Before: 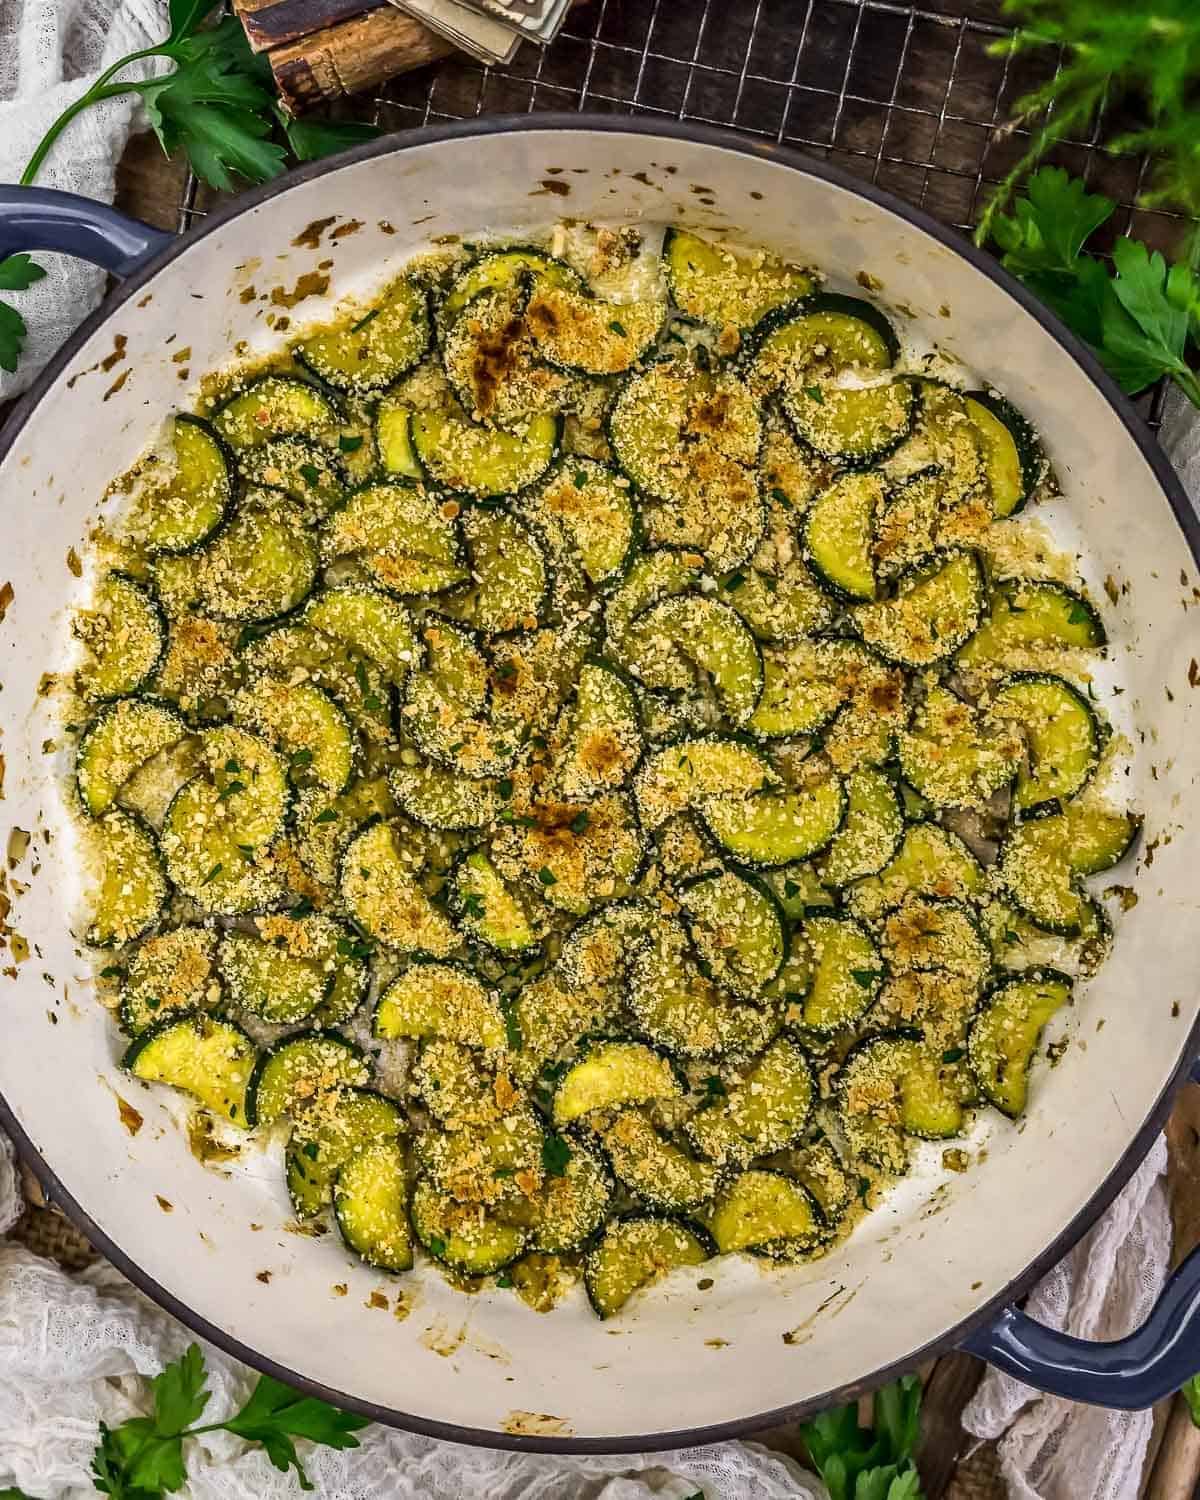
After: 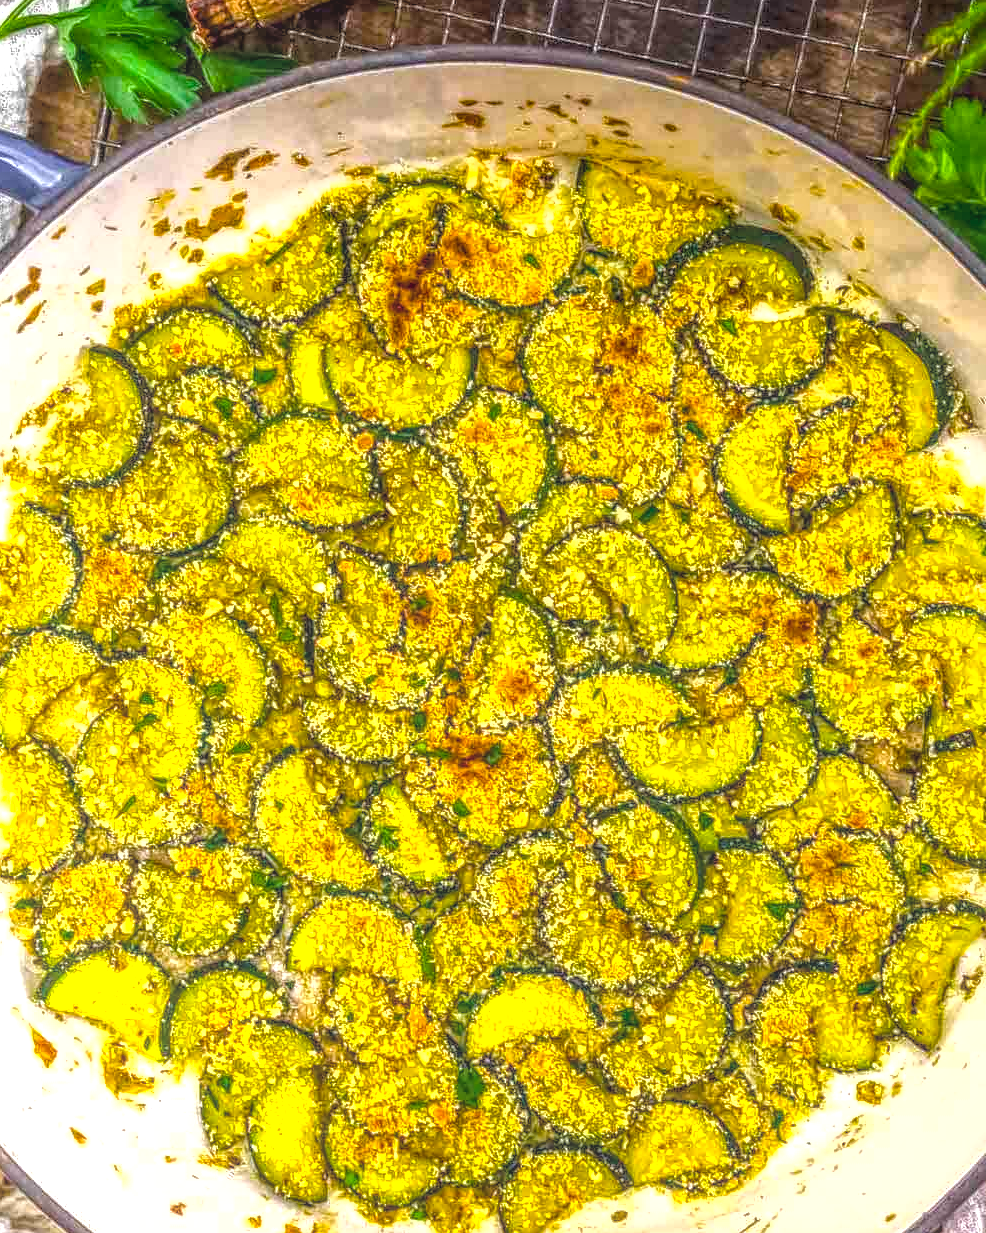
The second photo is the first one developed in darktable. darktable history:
exposure: black level correction 0, exposure 1.1 EV, compensate exposure bias true, compensate highlight preservation false
color balance rgb: linear chroma grading › global chroma 15%, perceptual saturation grading › global saturation 30%
local contrast: highlights 20%, shadows 30%, detail 200%, midtone range 0.2
crop and rotate: left 7.196%, top 4.574%, right 10.605%, bottom 13.178%
